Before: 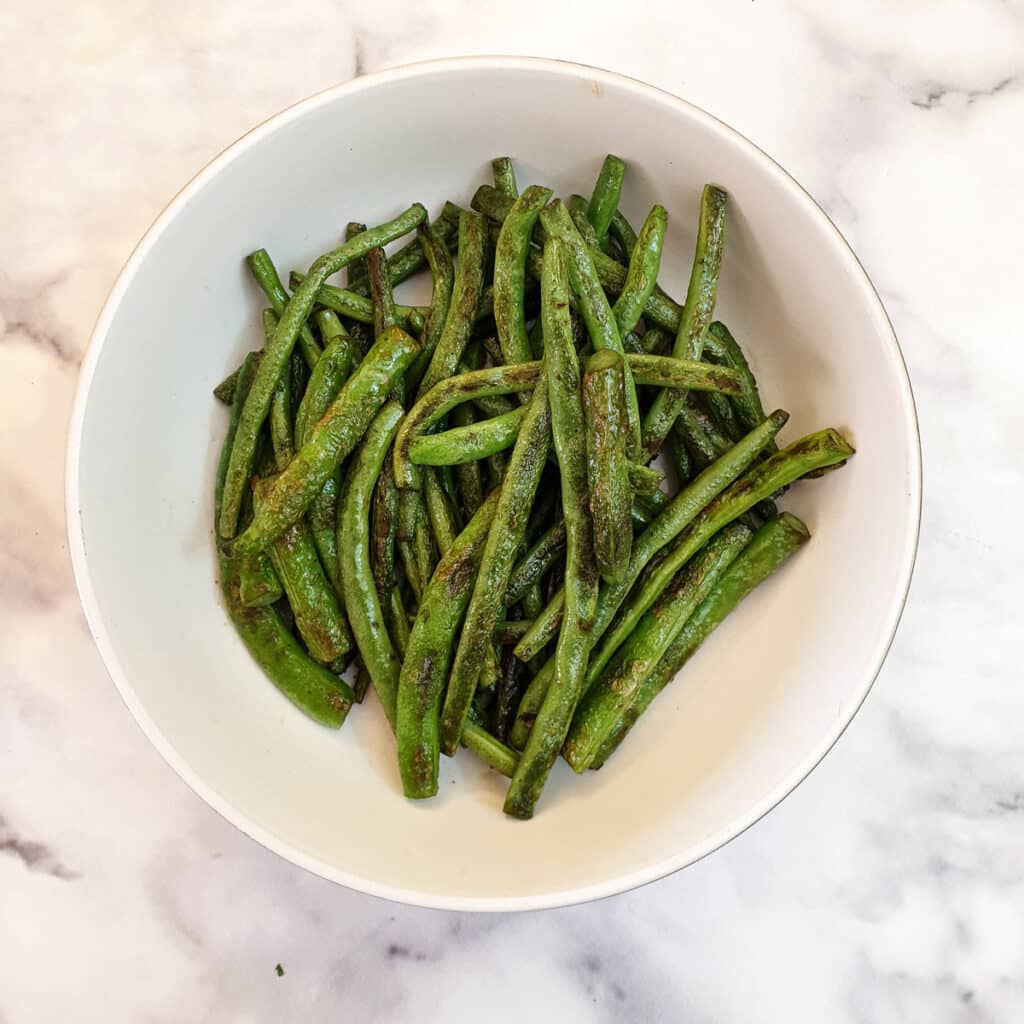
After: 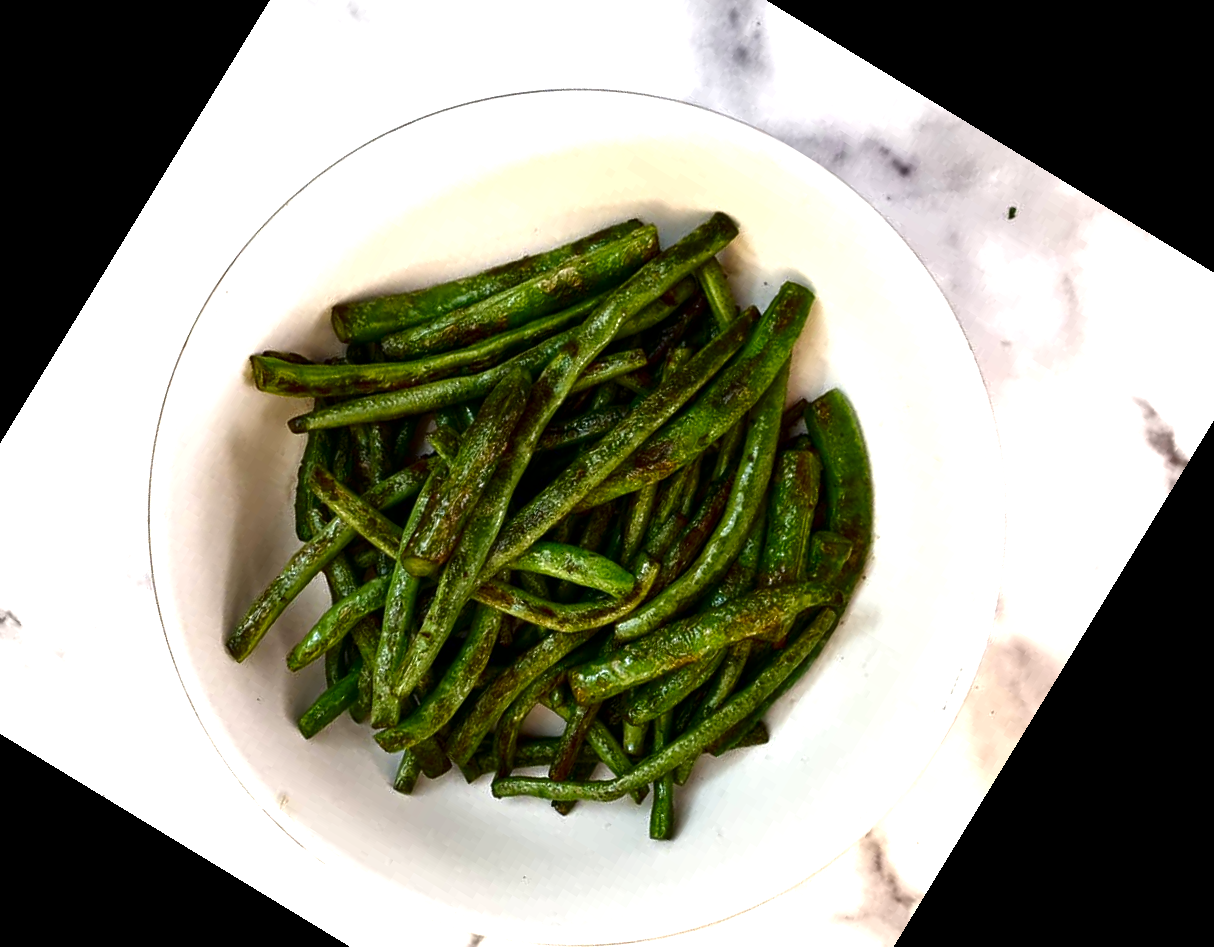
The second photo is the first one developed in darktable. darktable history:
crop and rotate: angle 148.68°, left 9.111%, top 15.603%, right 4.588%, bottom 17.041%
contrast brightness saturation: brightness -0.52
exposure: exposure 0.559 EV, compensate highlight preservation false
